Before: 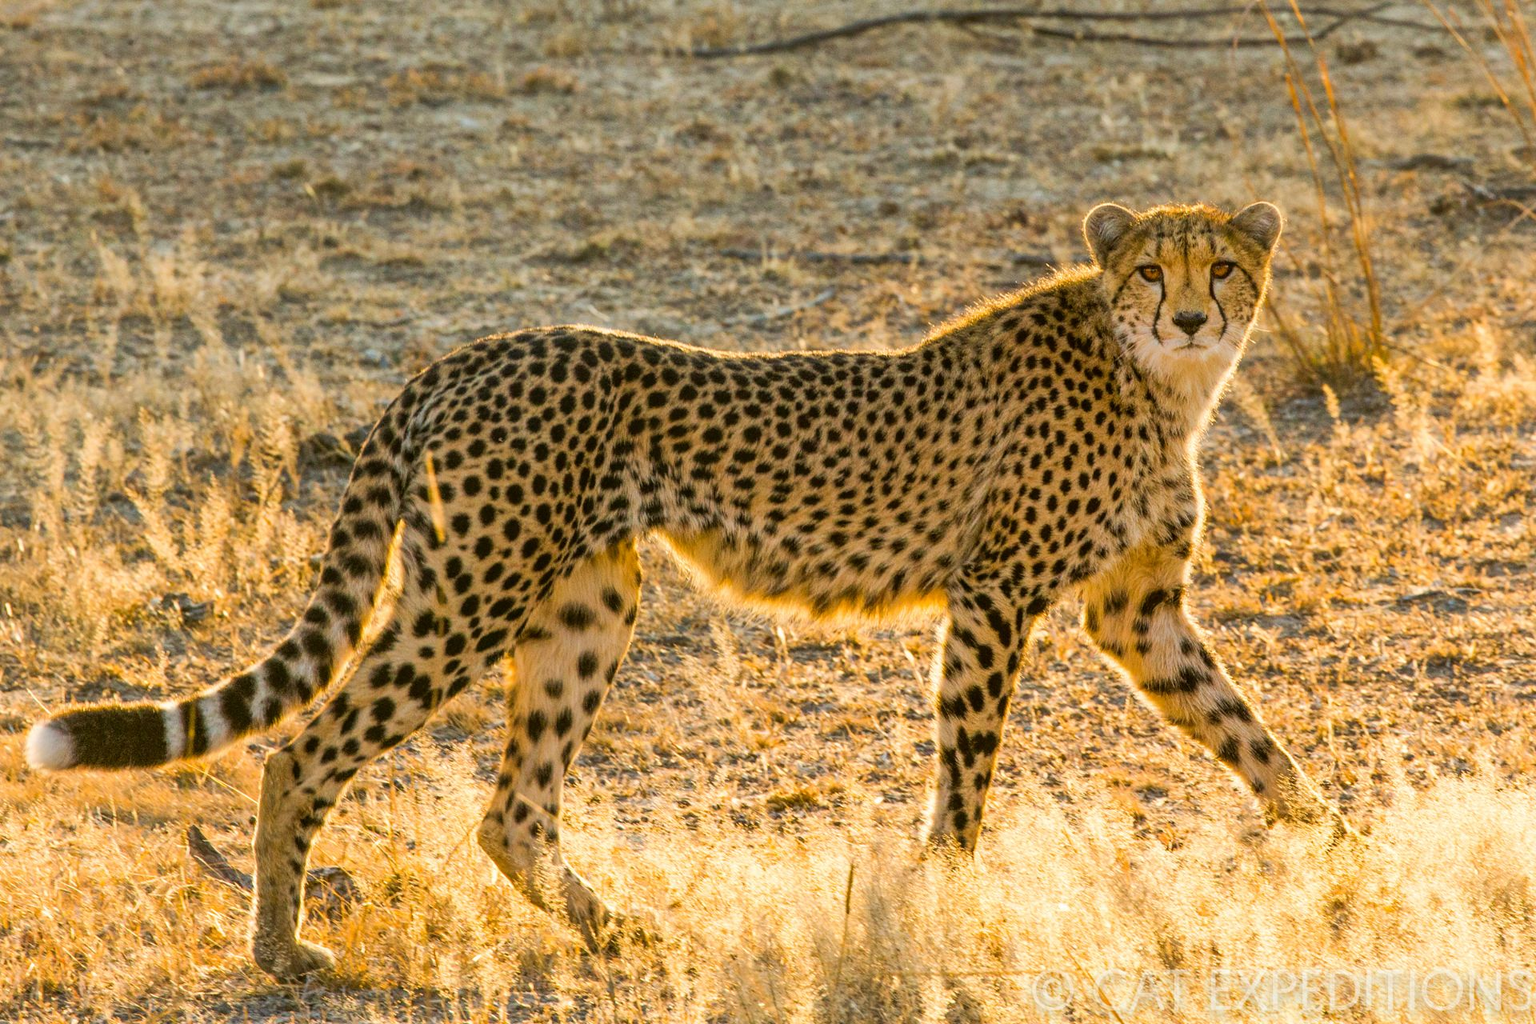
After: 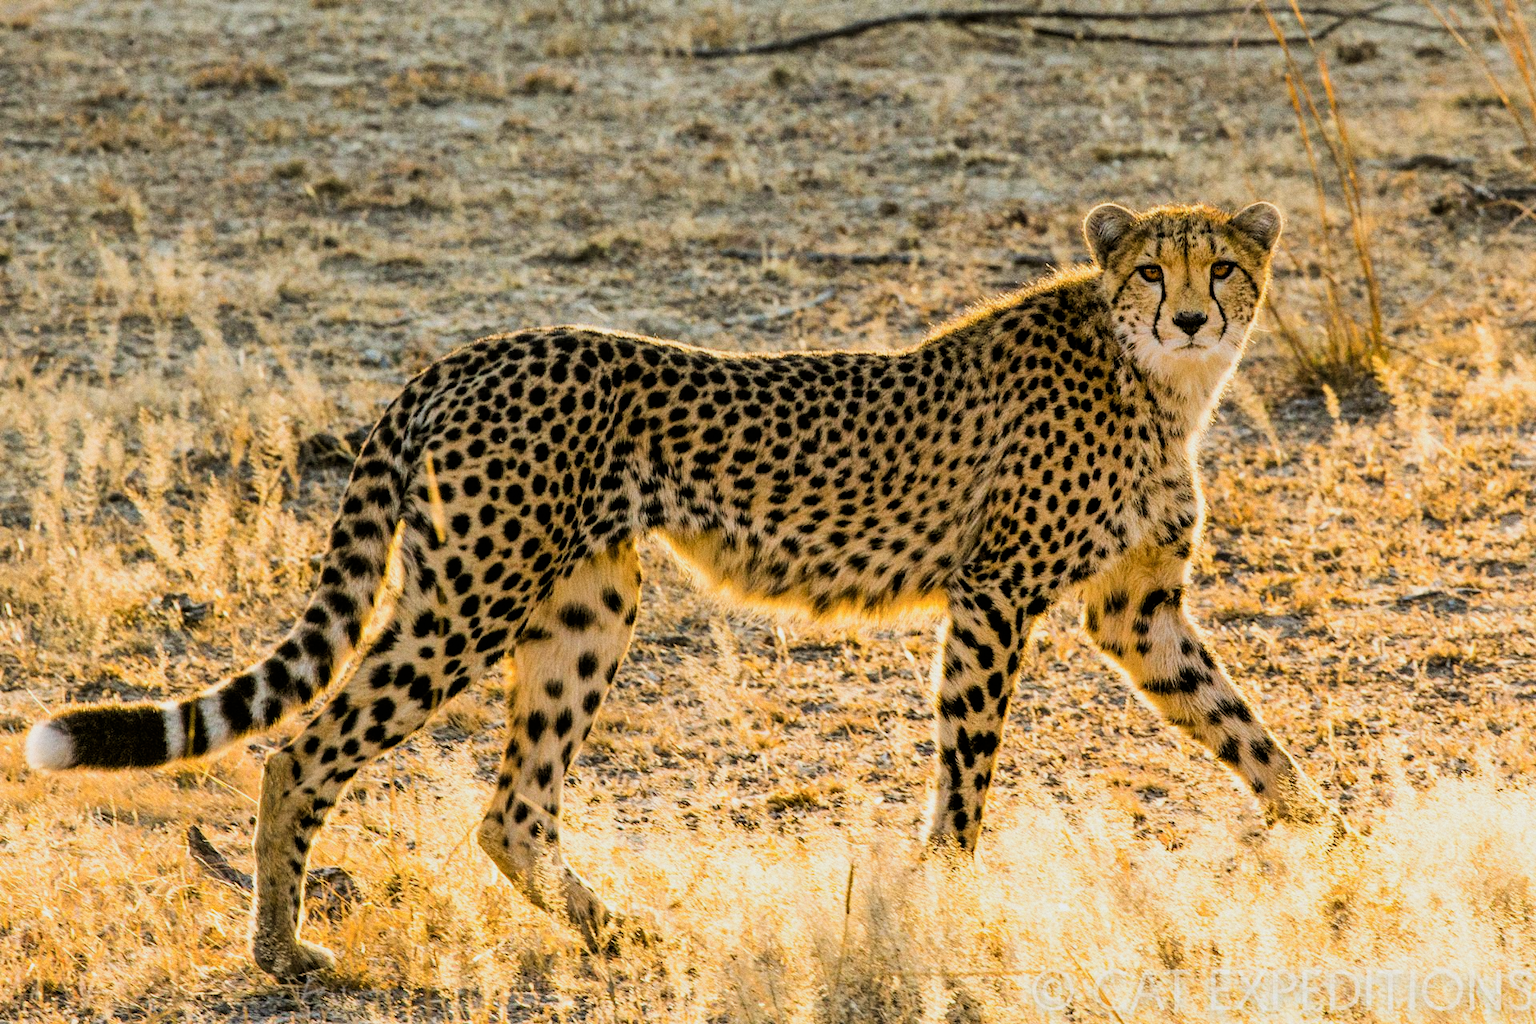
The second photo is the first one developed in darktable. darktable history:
white balance: red 0.98, blue 1.034
filmic rgb: black relative exposure -5 EV, white relative exposure 3.5 EV, hardness 3.19, contrast 1.4, highlights saturation mix -50%
grain: coarseness 0.09 ISO
